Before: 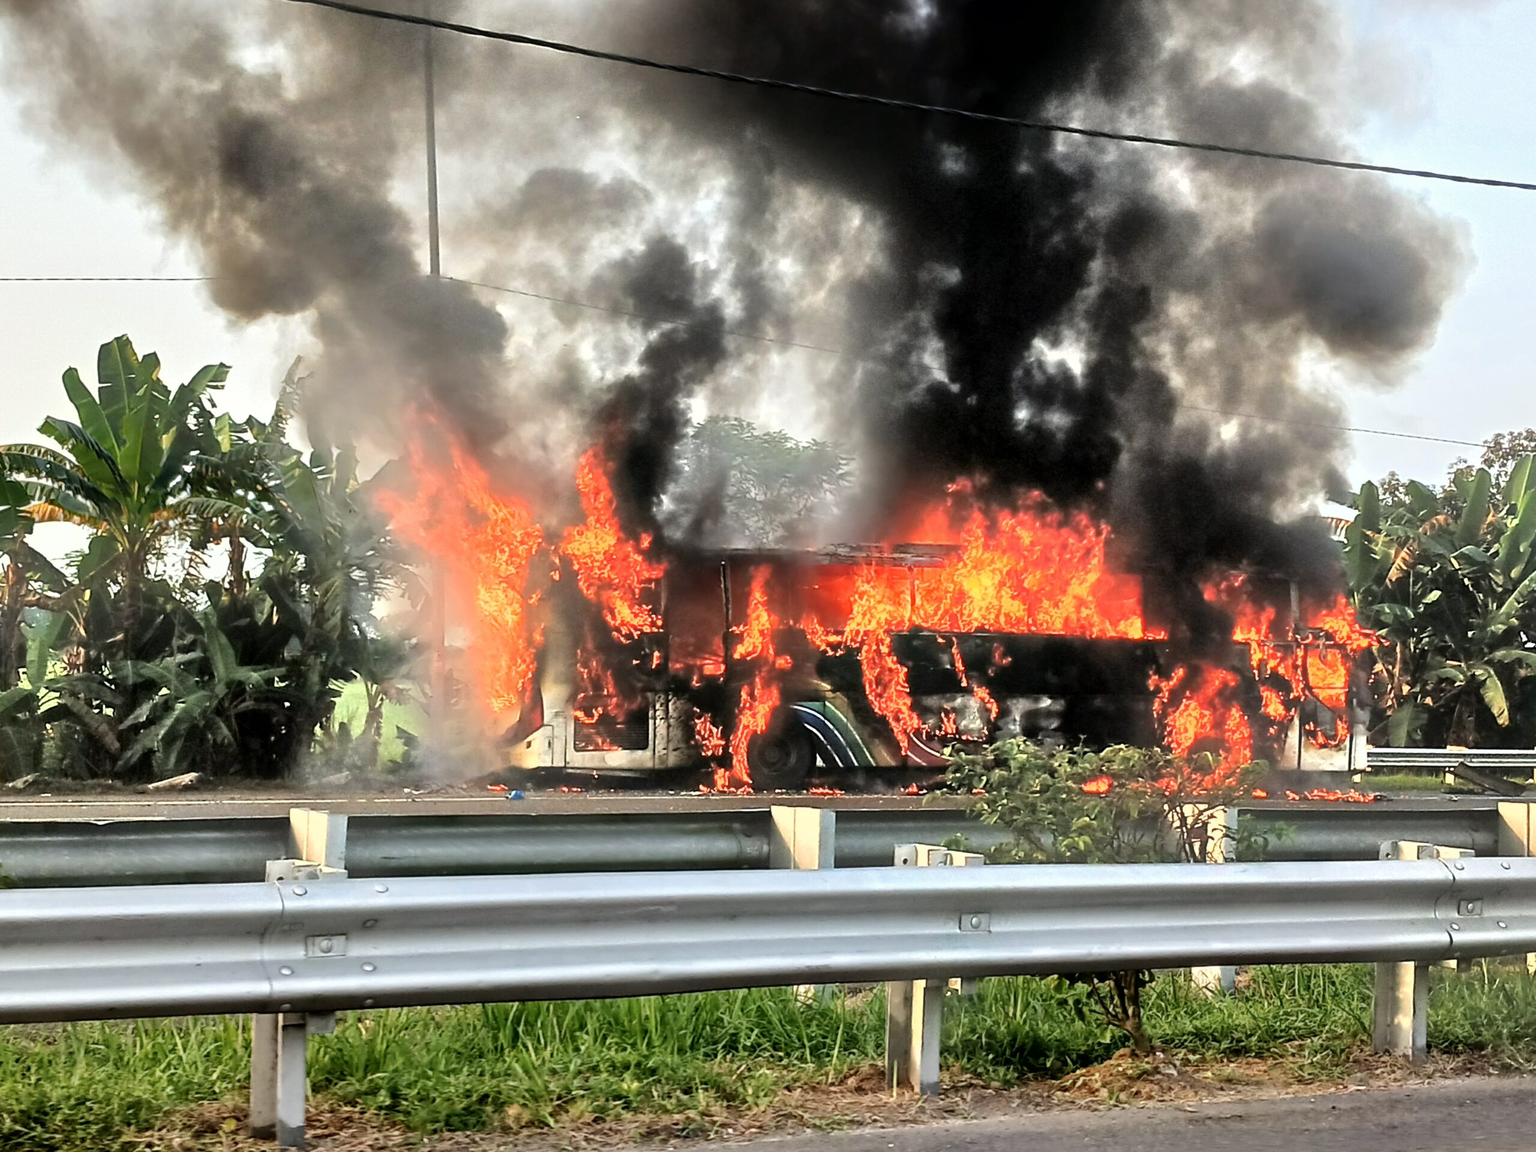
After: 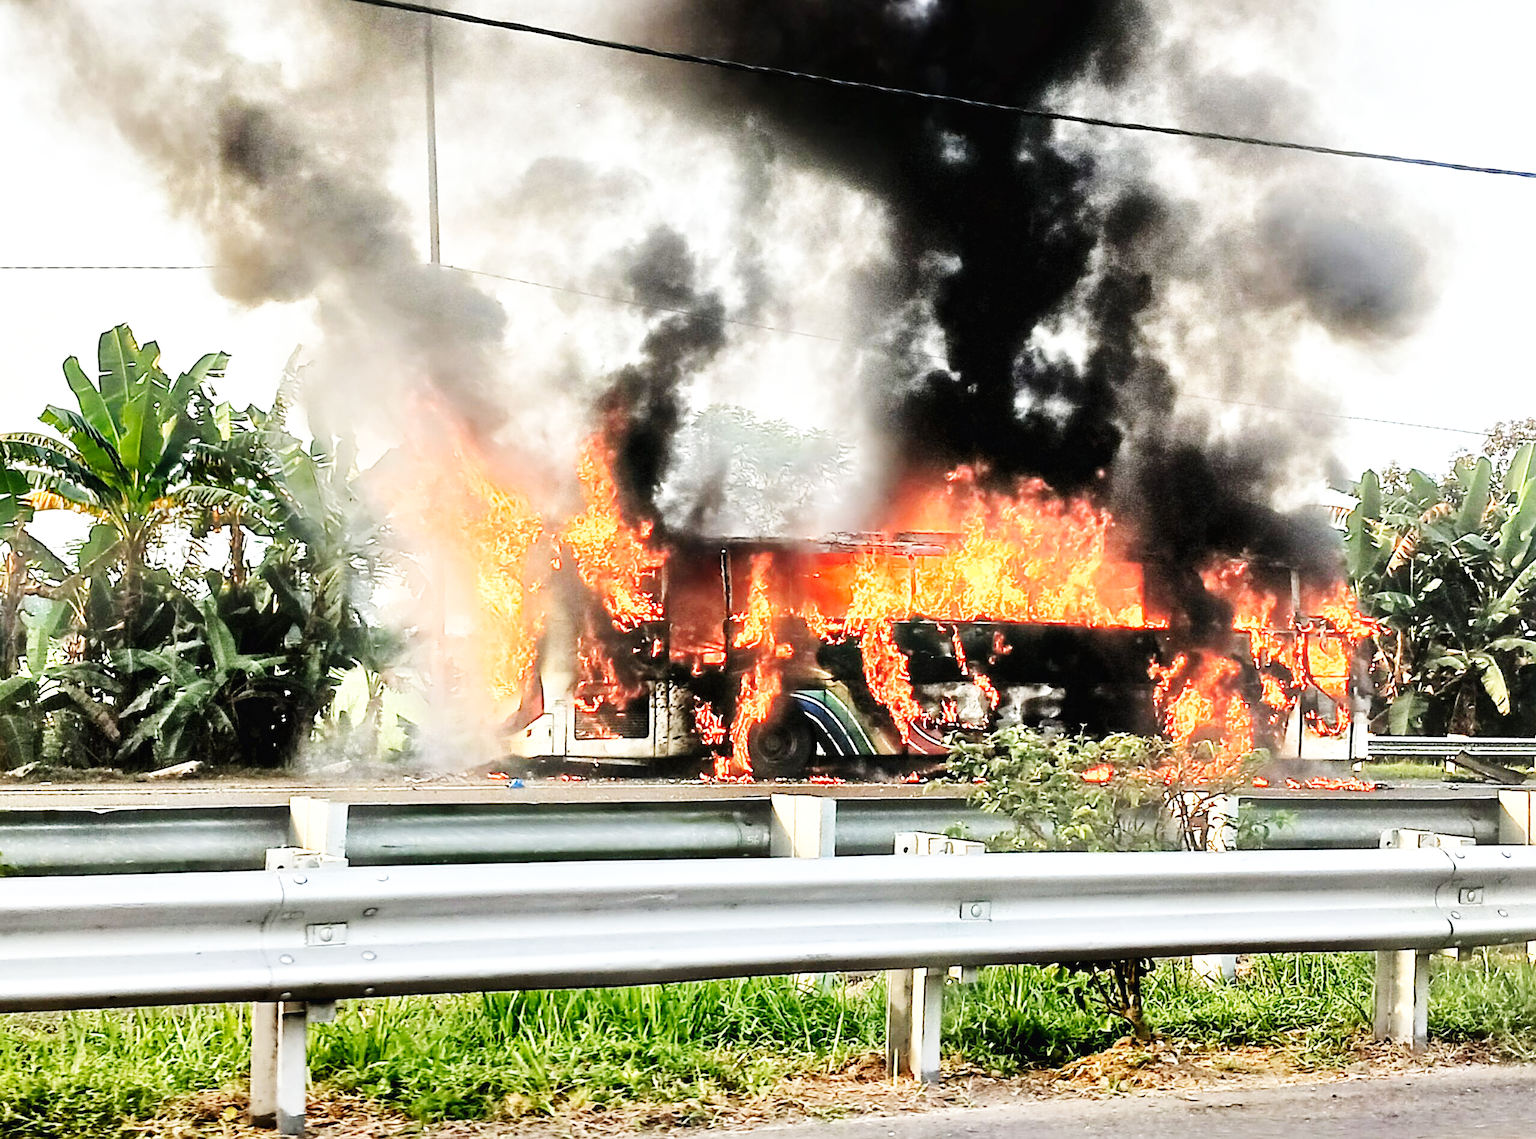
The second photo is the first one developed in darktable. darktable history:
base curve: curves: ch0 [(0, 0.003) (0.001, 0.002) (0.006, 0.004) (0.02, 0.022) (0.048, 0.086) (0.094, 0.234) (0.162, 0.431) (0.258, 0.629) (0.385, 0.8) (0.548, 0.918) (0.751, 0.988) (1, 1)], preserve colors none
crop: top 1.049%, right 0.001%
sharpen: on, module defaults
